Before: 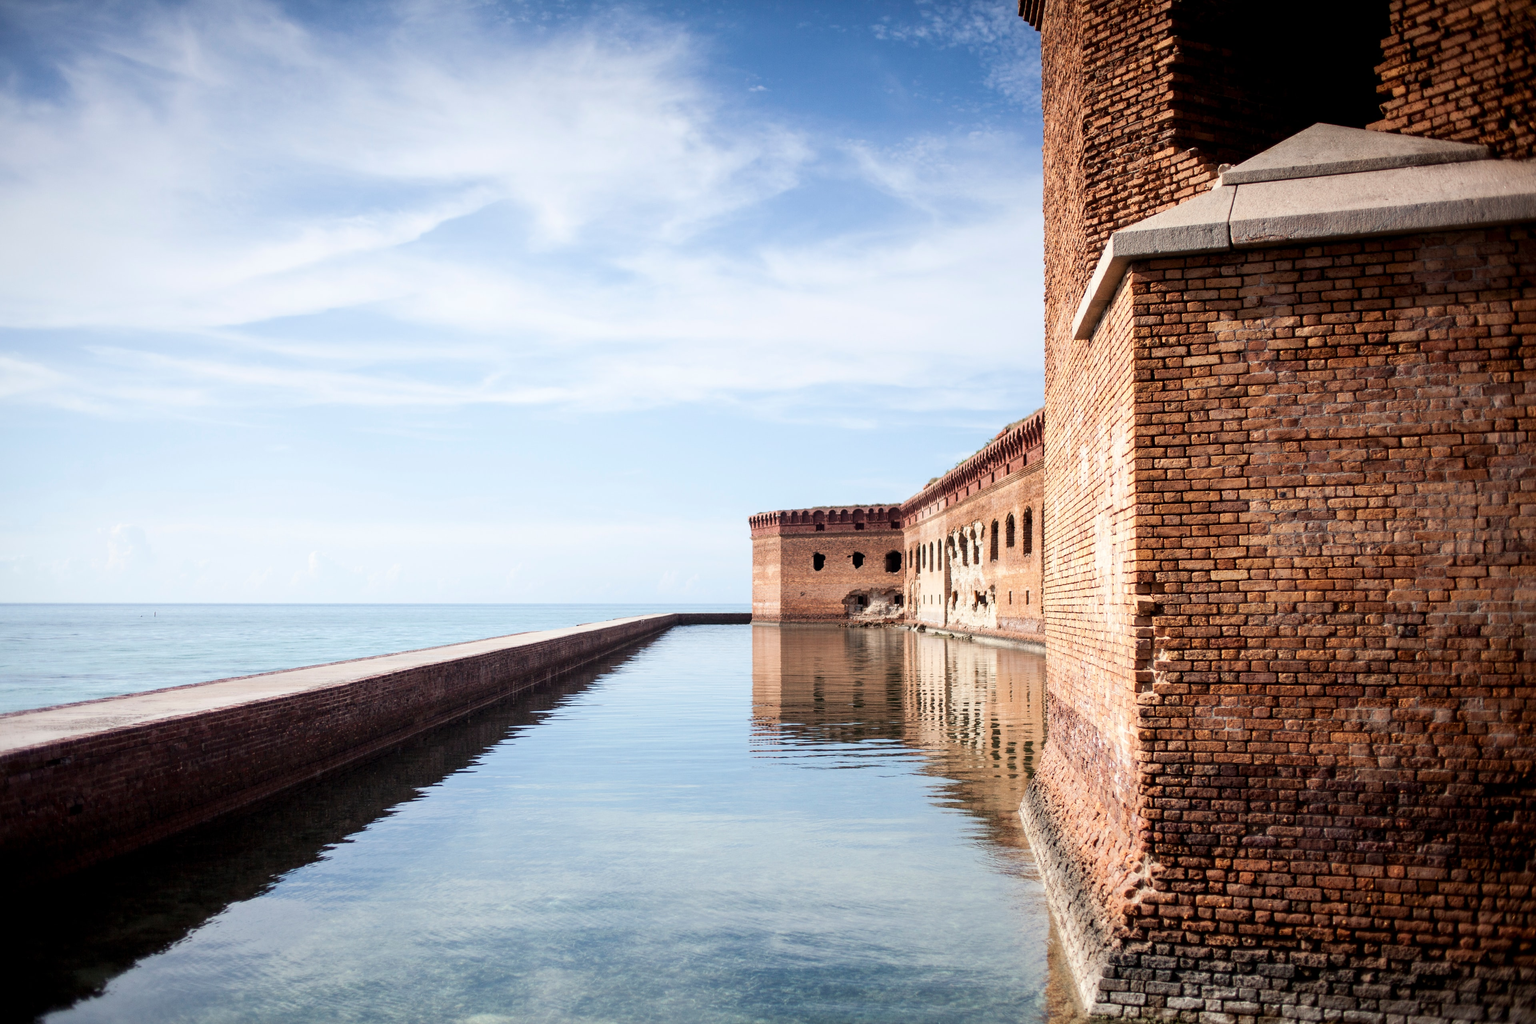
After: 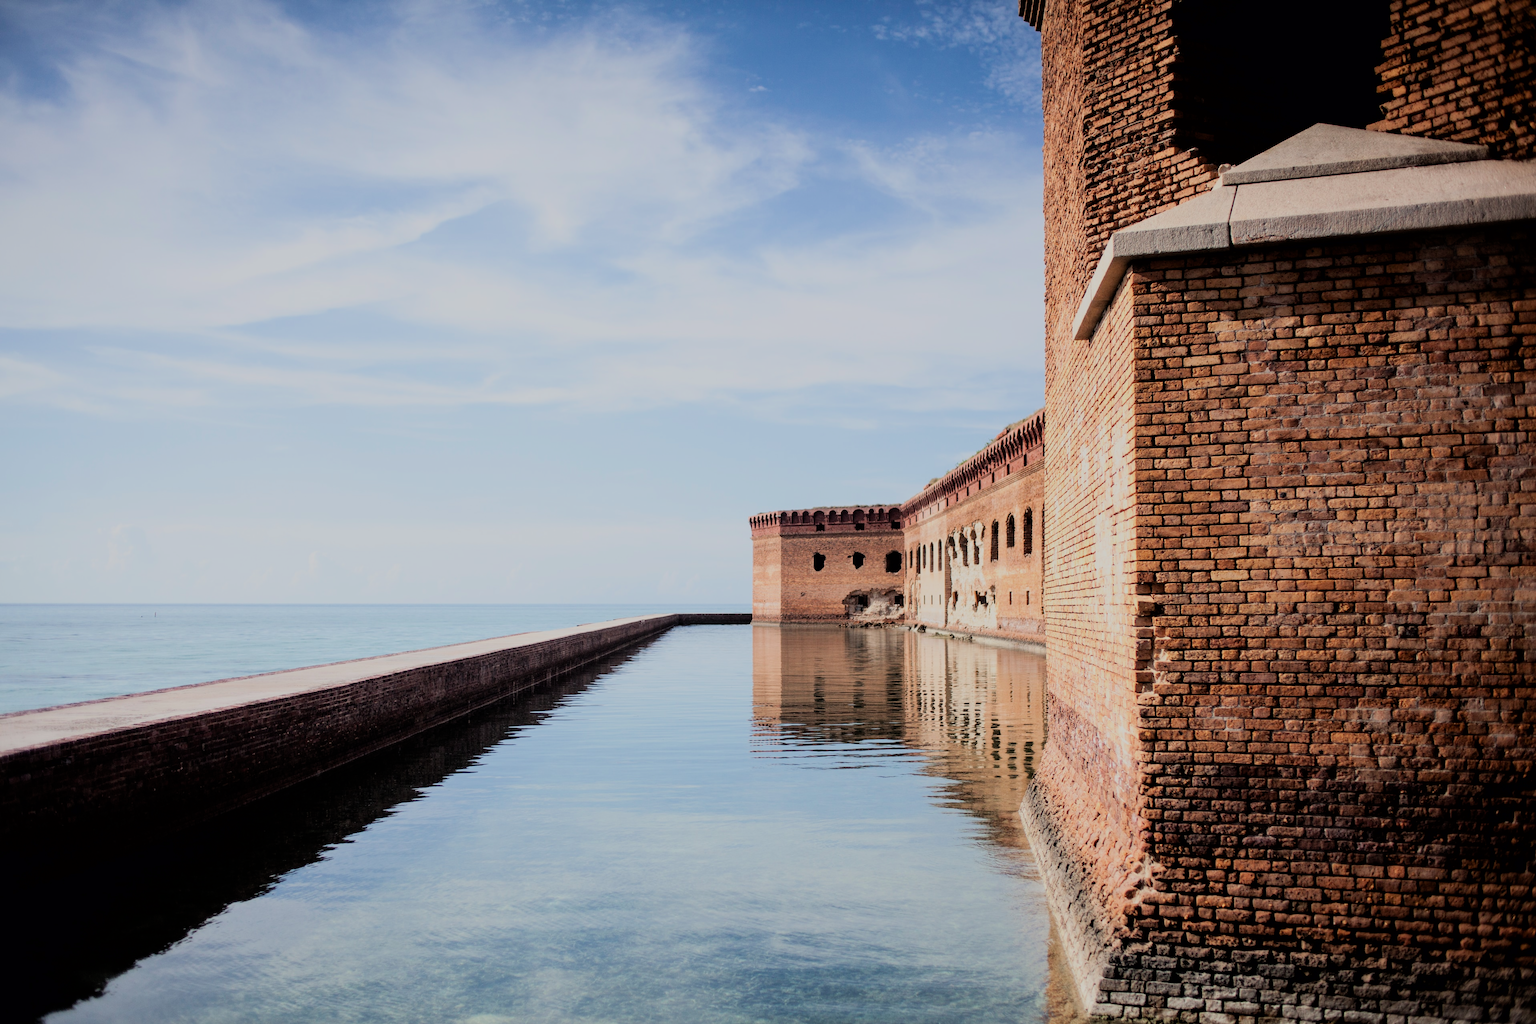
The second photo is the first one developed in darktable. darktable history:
filmic rgb: black relative exposure -6.83 EV, white relative exposure 5.94 EV, hardness 2.7, color science v6 (2022)
